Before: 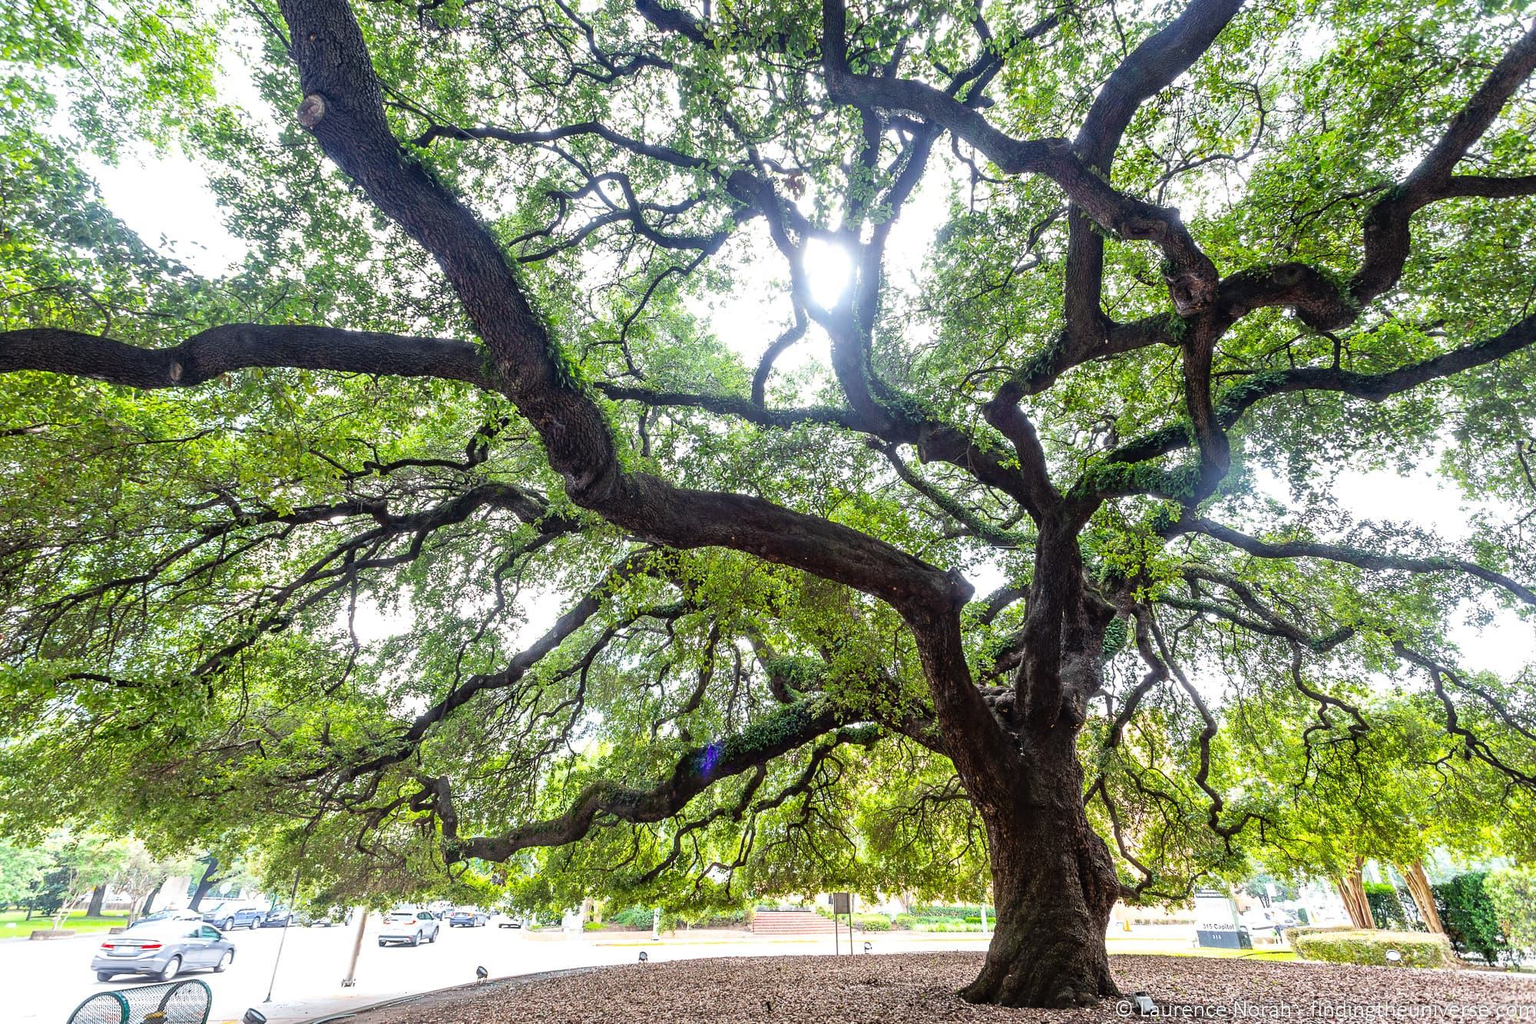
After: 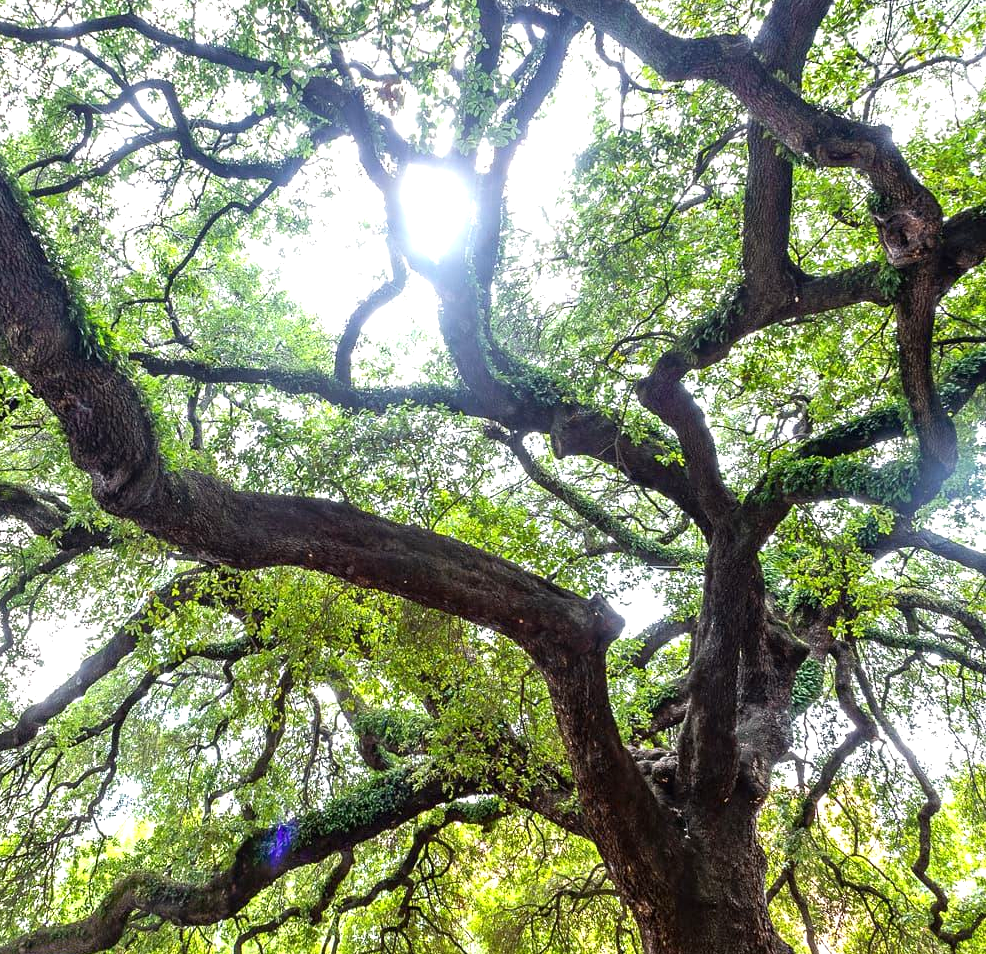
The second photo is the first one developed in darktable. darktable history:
crop: left 32.247%, top 10.934%, right 18.404%, bottom 17.498%
exposure: black level correction 0.001, exposure 0.499 EV, compensate highlight preservation false
